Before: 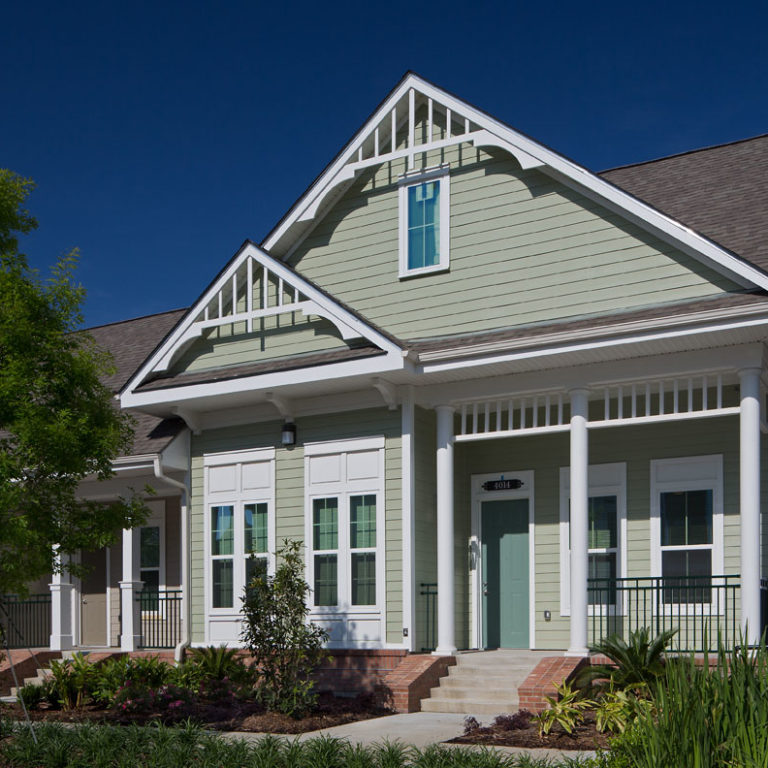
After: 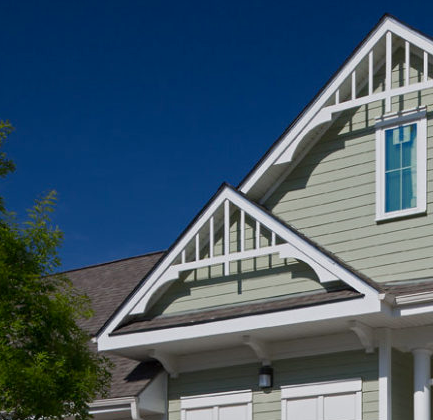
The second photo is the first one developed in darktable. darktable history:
color balance rgb: perceptual saturation grading › global saturation 0.766%, perceptual saturation grading › highlights -32.833%, perceptual saturation grading › mid-tones 5.546%, perceptual saturation grading › shadows 18.718%
crop and rotate: left 3.021%, top 7.545%, right 40.558%, bottom 37.732%
